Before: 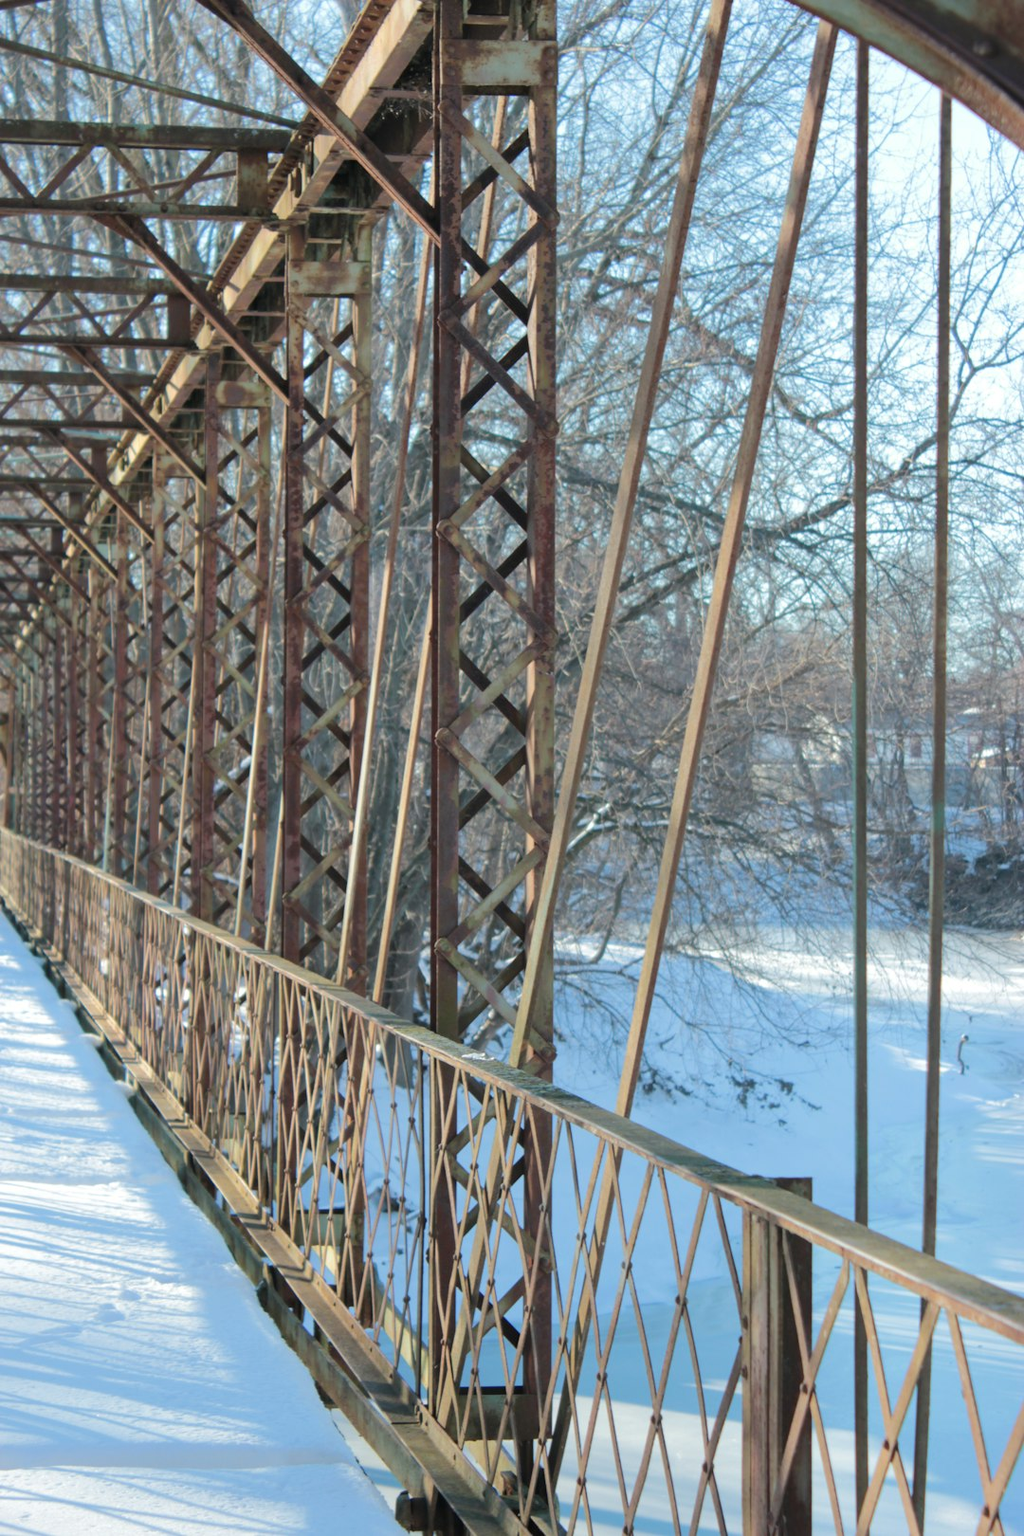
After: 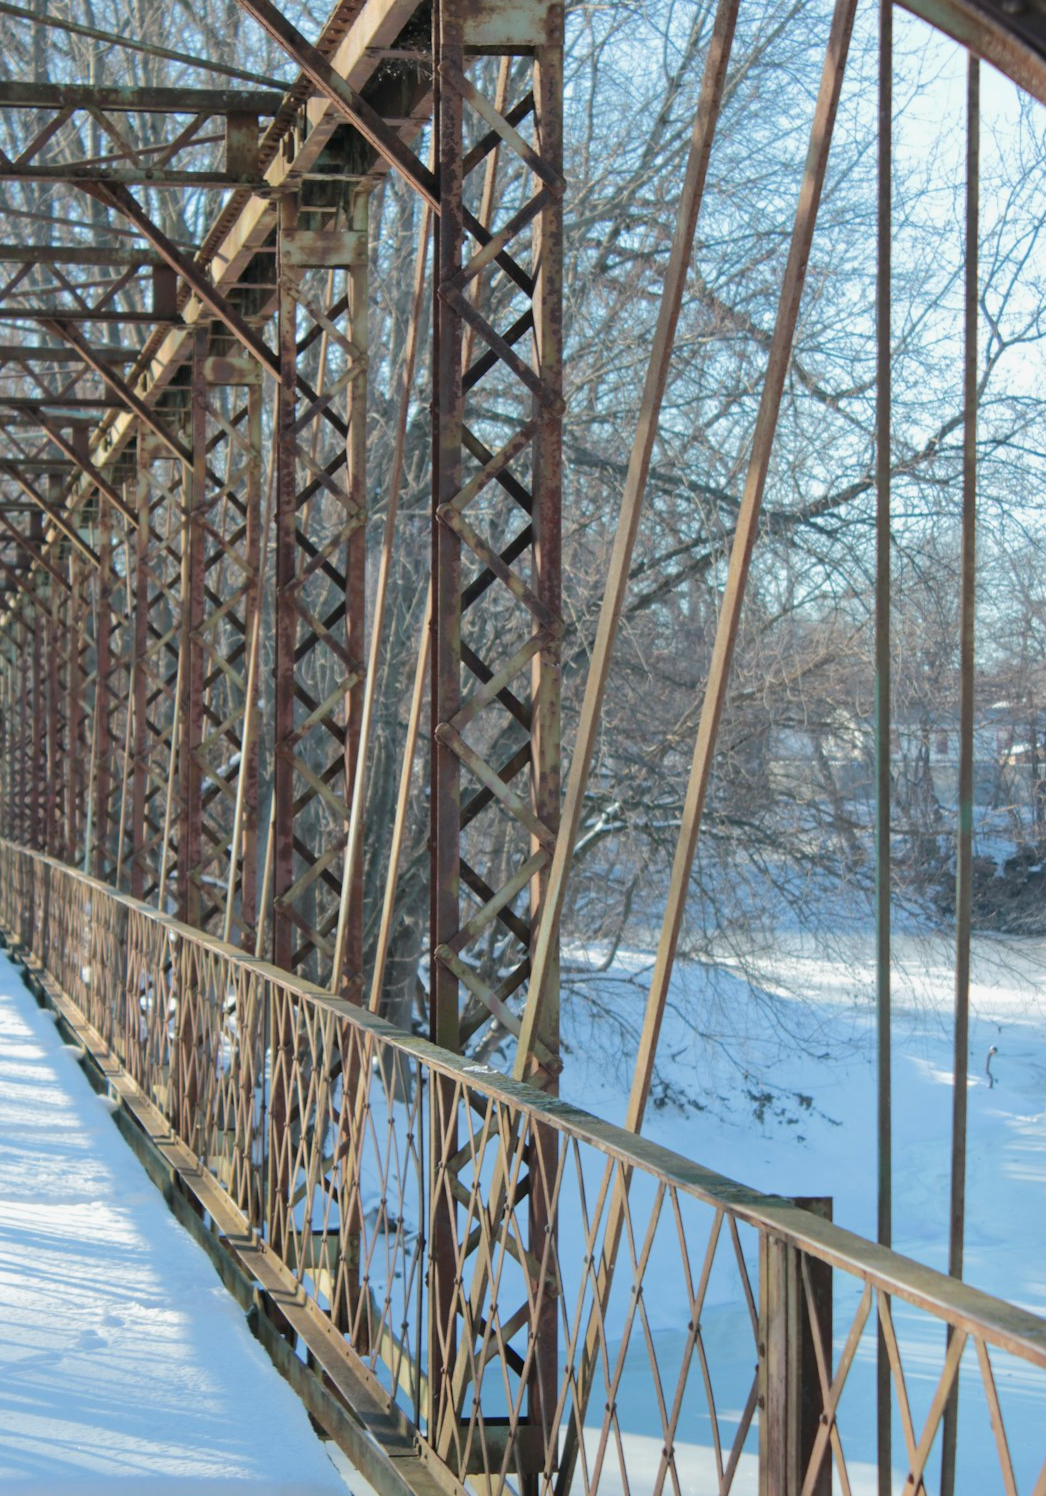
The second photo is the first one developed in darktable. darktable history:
exposure: exposure -0.111 EV, compensate highlight preservation false
crop: left 2.255%, top 2.782%, right 0.848%, bottom 4.82%
